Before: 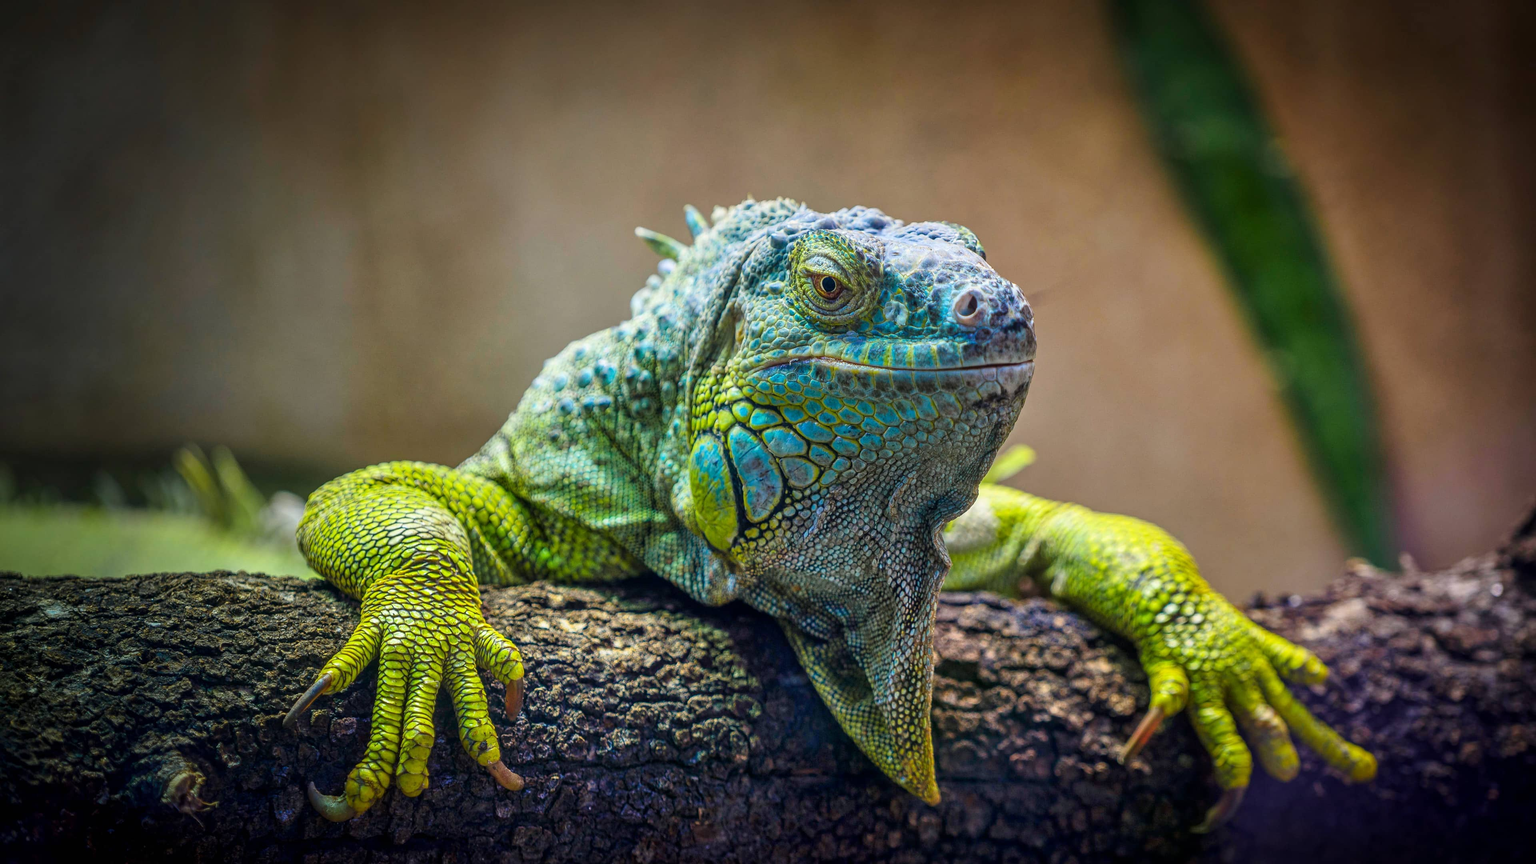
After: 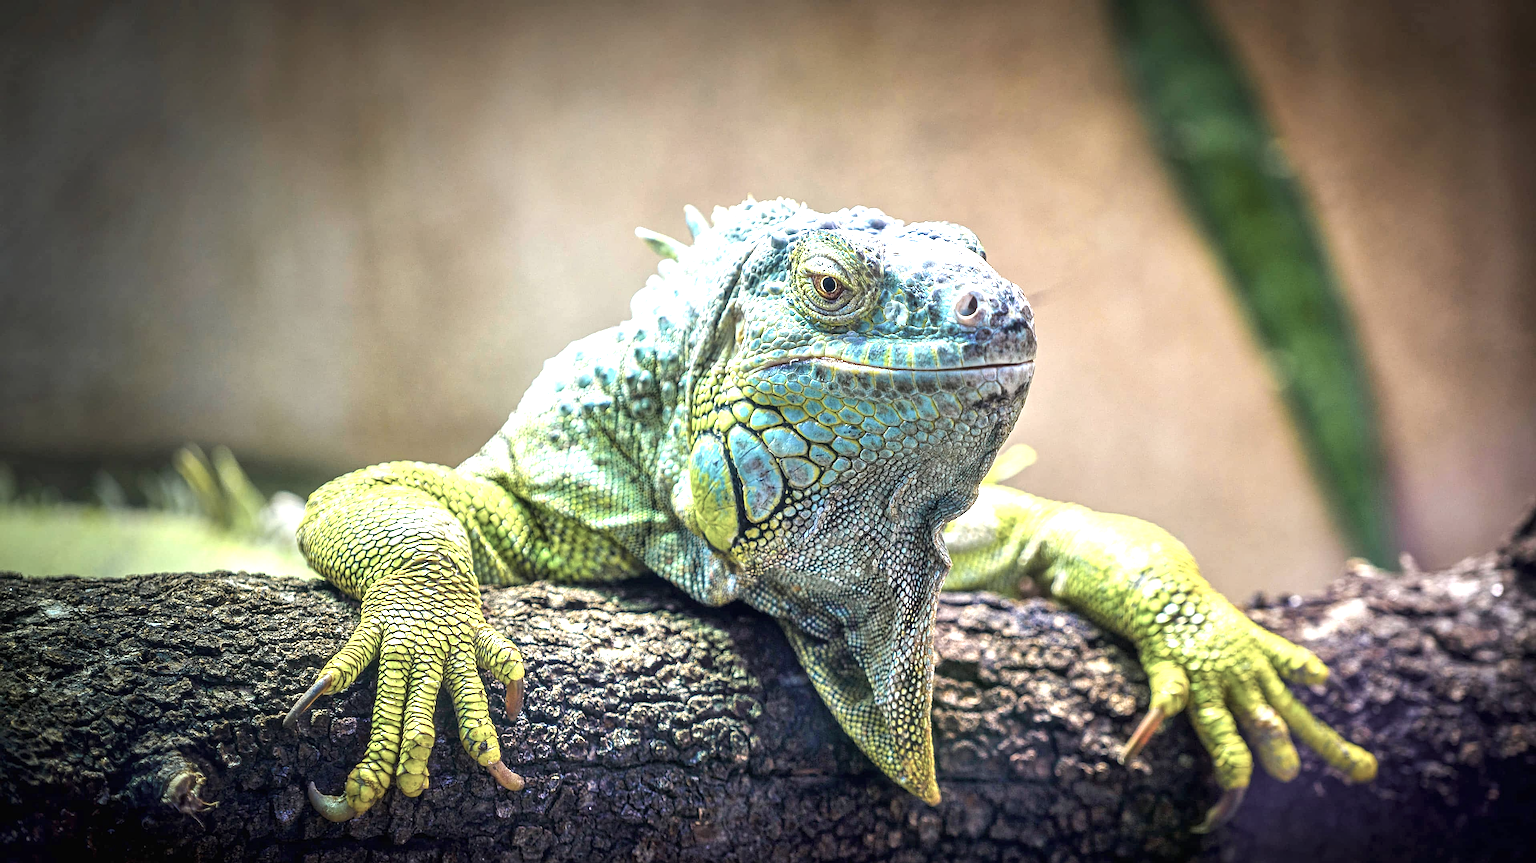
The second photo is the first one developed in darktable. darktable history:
color correction: highlights b* 0.06, saturation 0.545
exposure: black level correction 0, exposure 1.448 EV, compensate highlight preservation false
color balance rgb: perceptual saturation grading › global saturation 12.916%, global vibrance 9.253%
sharpen: on, module defaults
